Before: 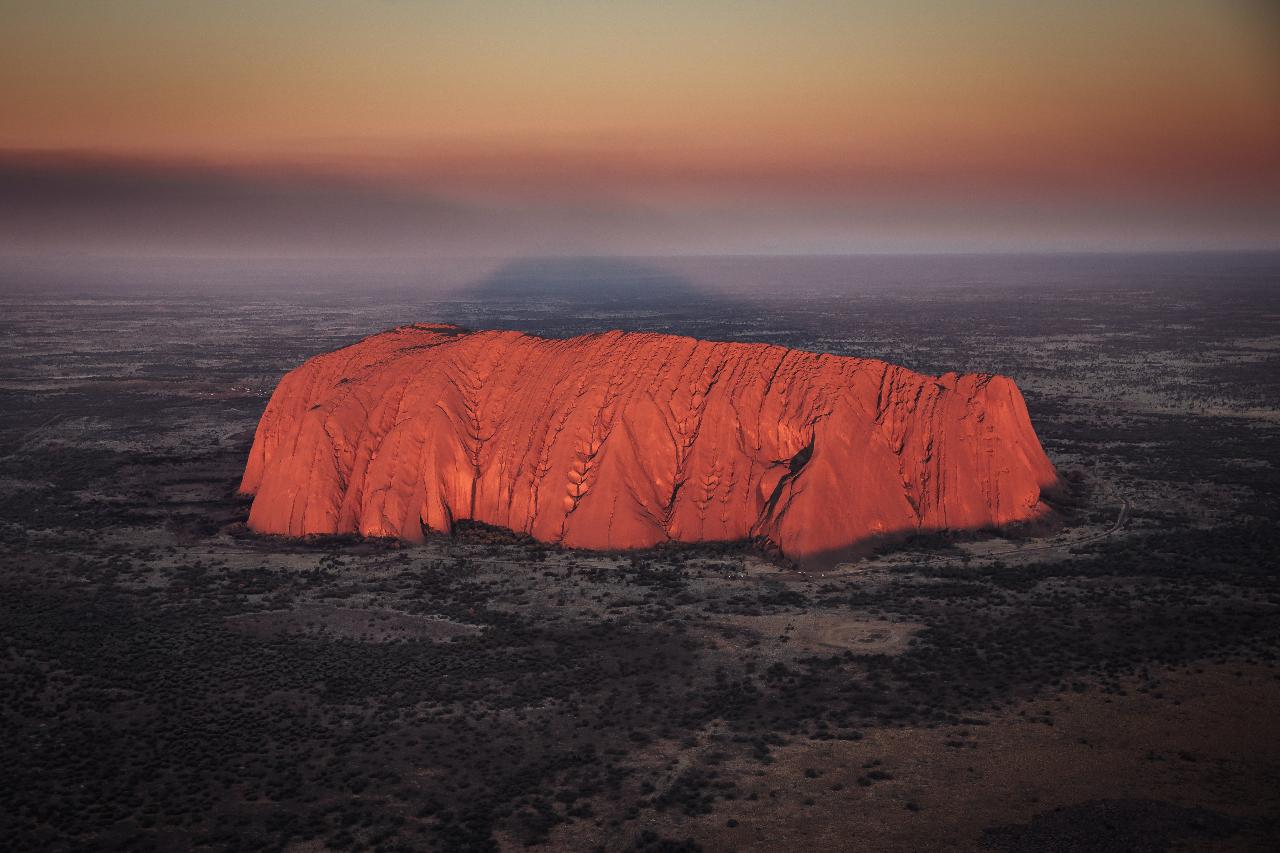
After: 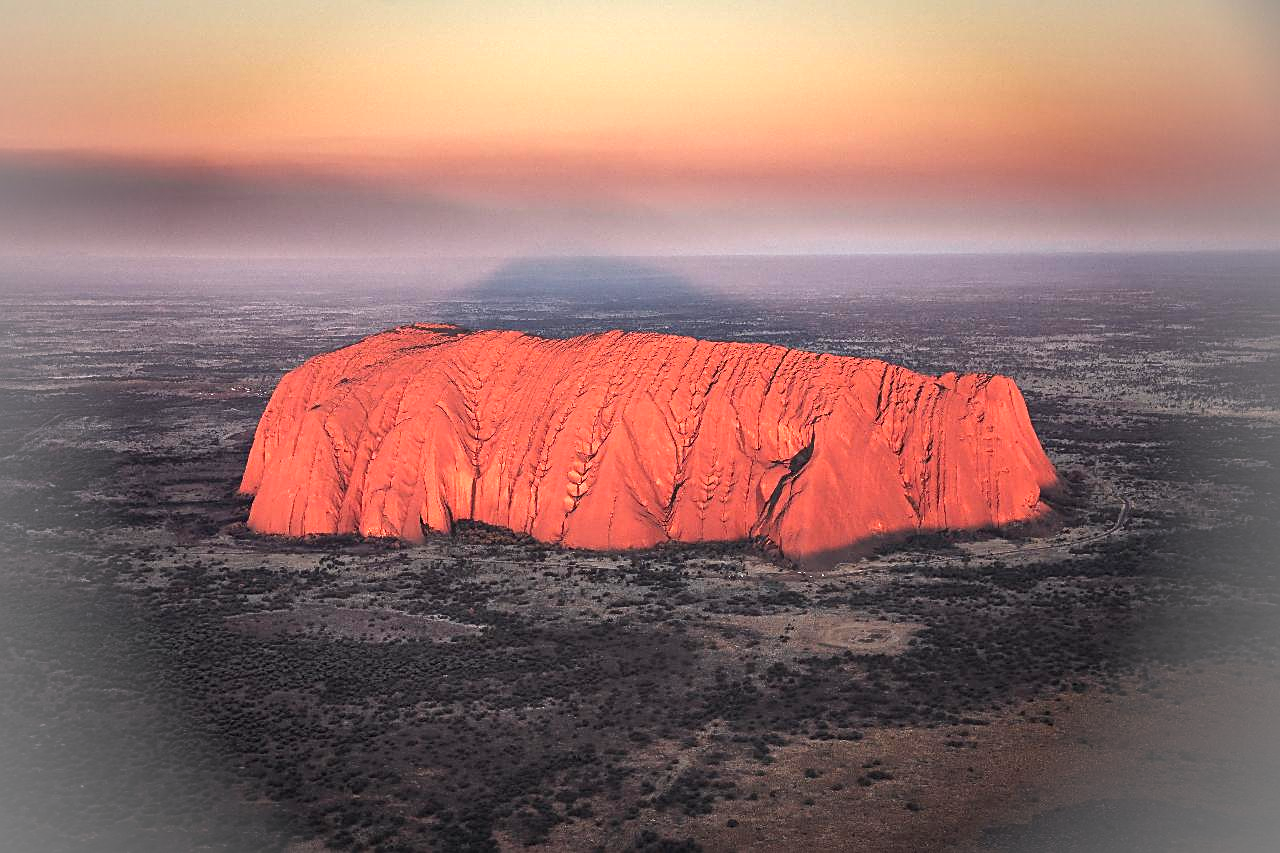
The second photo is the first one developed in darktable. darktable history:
vignetting: fall-off radius 61.16%, brightness 0.289, saturation 0.002, unbound false
exposure: black level correction 0, exposure 1.125 EV, compensate exposure bias true, compensate highlight preservation false
sharpen: on, module defaults
